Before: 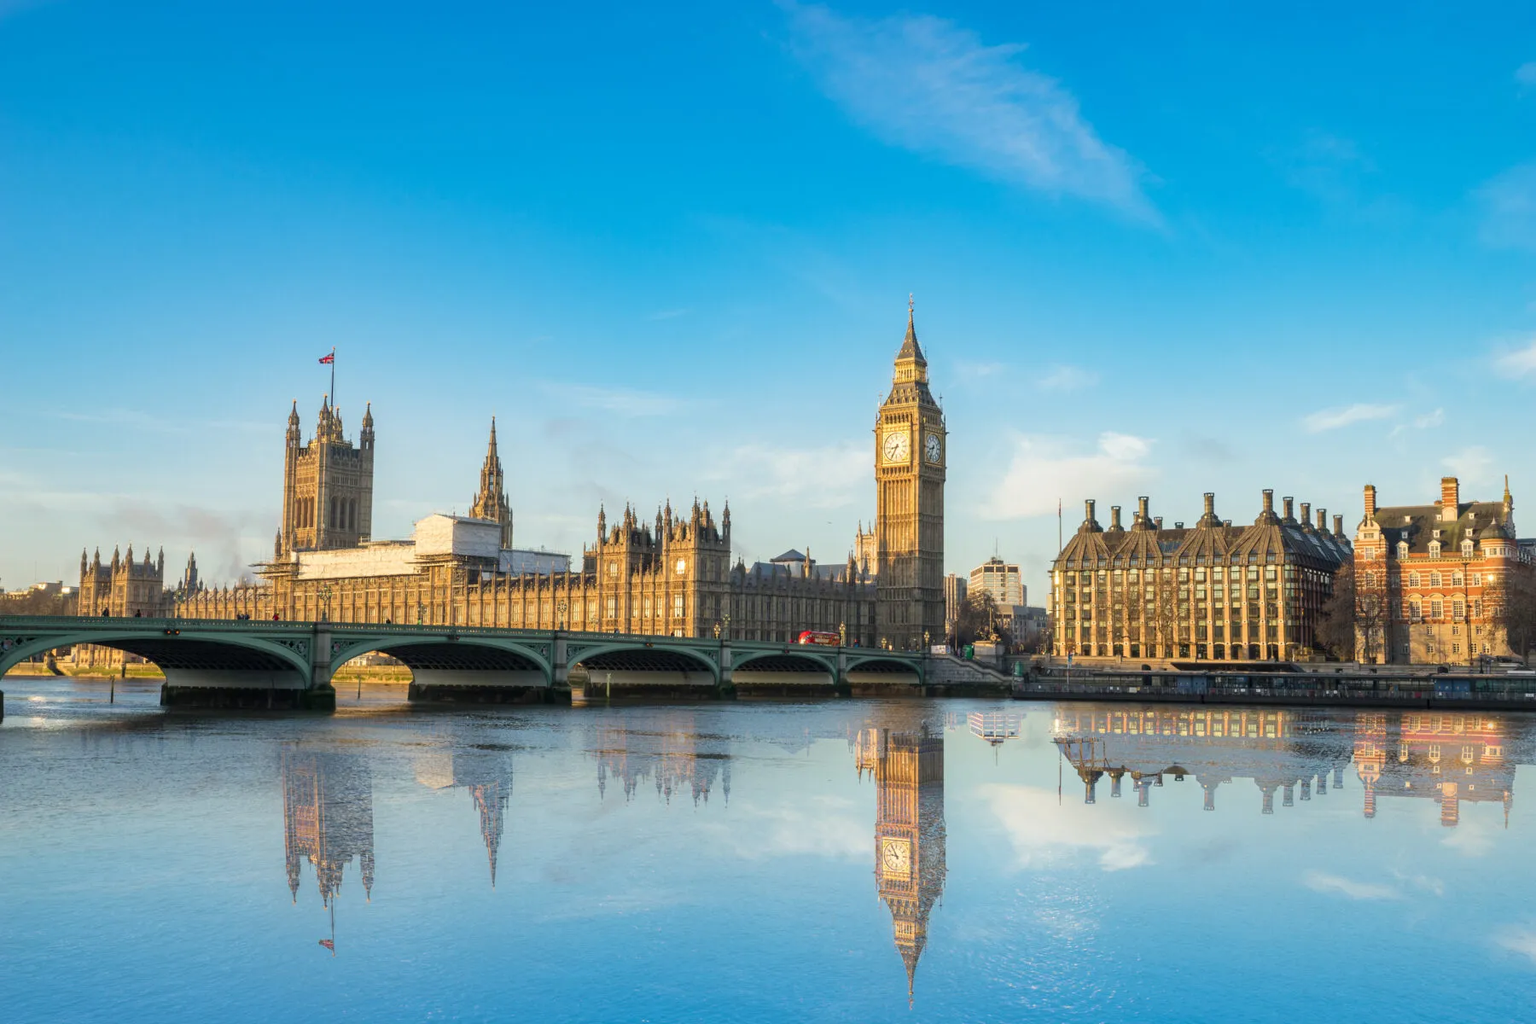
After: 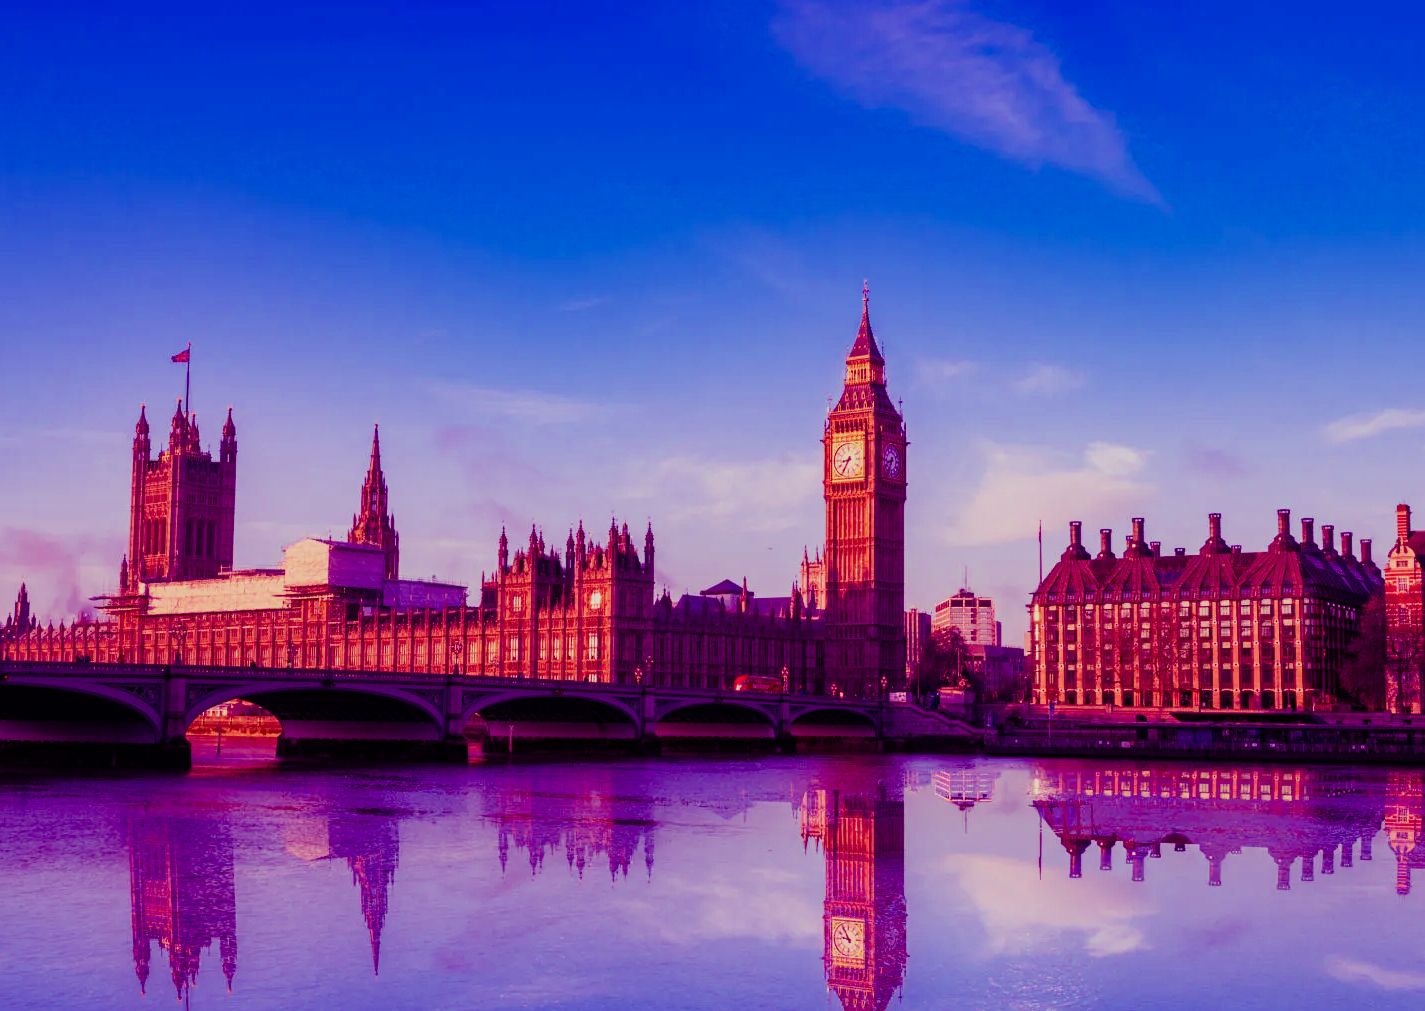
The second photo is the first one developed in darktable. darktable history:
color correction: highlights a* 0.816, highlights b* 2.78, saturation 1.1
crop: left 11.225%, top 5.381%, right 9.565%, bottom 10.314%
contrast brightness saturation: contrast 0.08, saturation 0.02
filmic rgb: black relative exposure -7.65 EV, white relative exposure 4.56 EV, hardness 3.61, color science v6 (2022)
color balance: mode lift, gamma, gain (sRGB), lift [1, 1, 0.101, 1]
